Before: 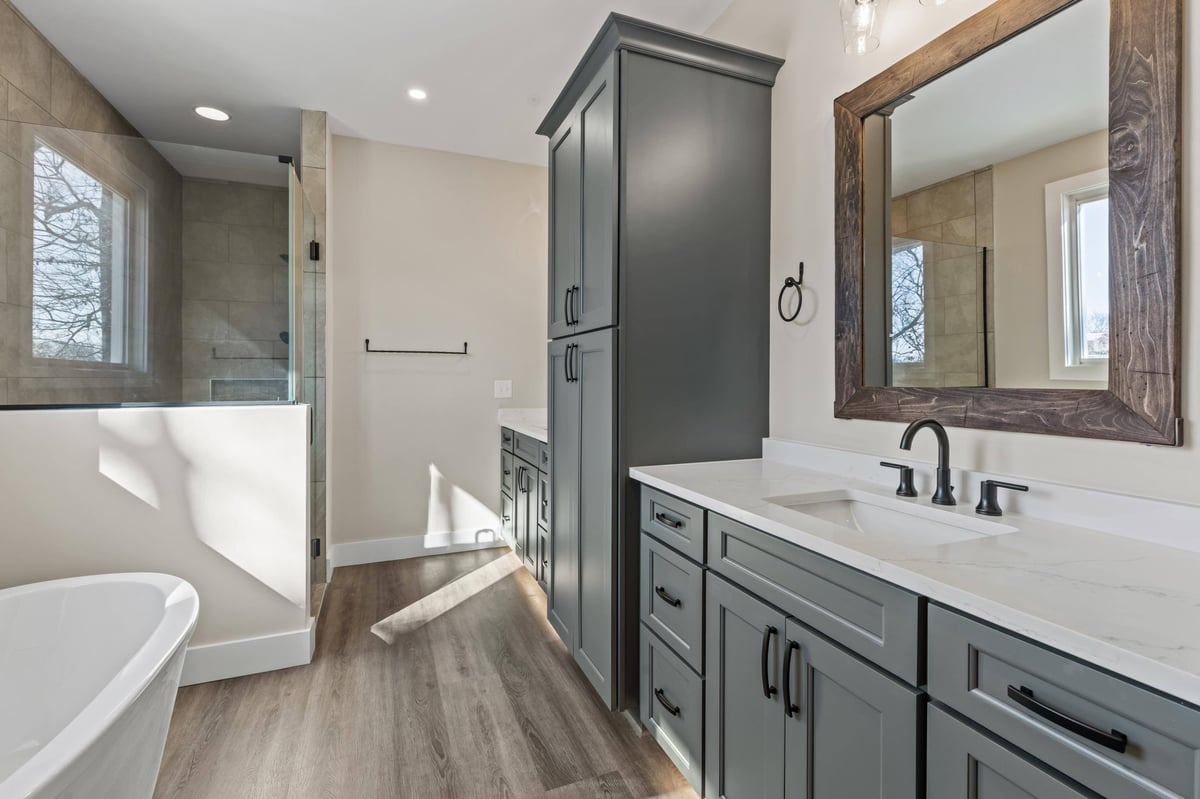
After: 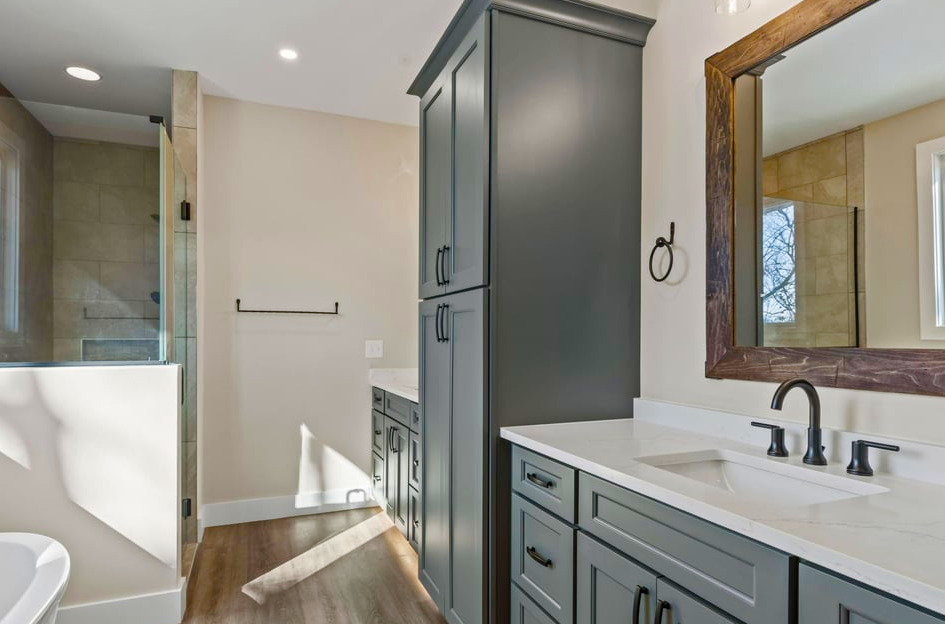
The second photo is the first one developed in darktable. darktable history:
crop and rotate: left 10.77%, top 5.1%, right 10.41%, bottom 16.76%
color balance rgb: linear chroma grading › global chroma 18.9%, perceptual saturation grading › global saturation 20%, perceptual saturation grading › highlights -25%, perceptual saturation grading › shadows 50%, global vibrance 18.93%
